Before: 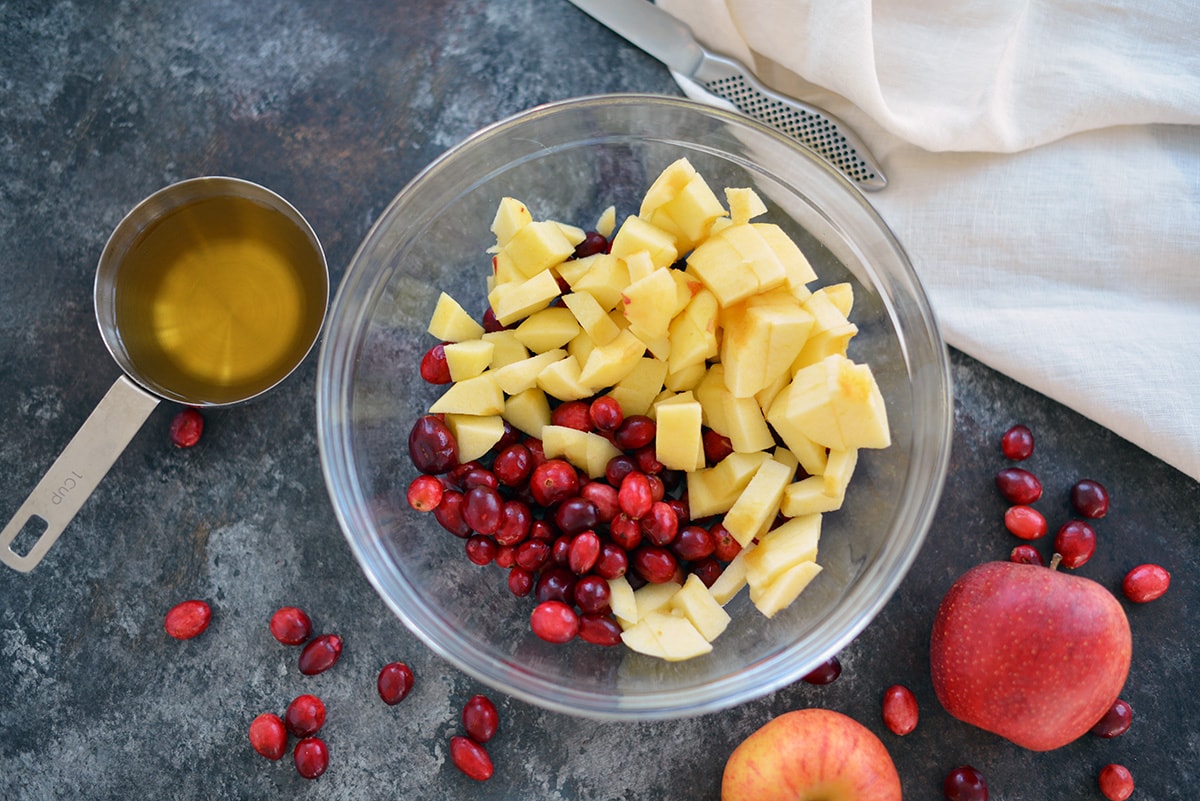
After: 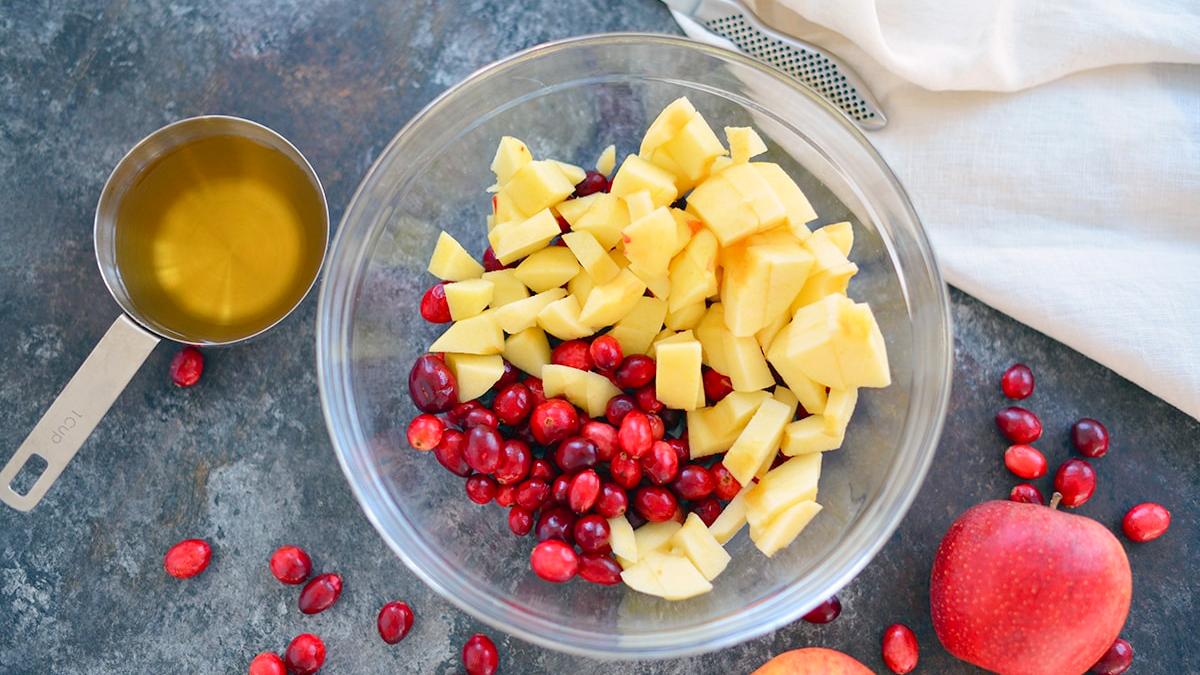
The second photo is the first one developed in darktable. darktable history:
crop: top 7.625%, bottom 8.027%
levels: levels [0, 0.43, 0.984]
